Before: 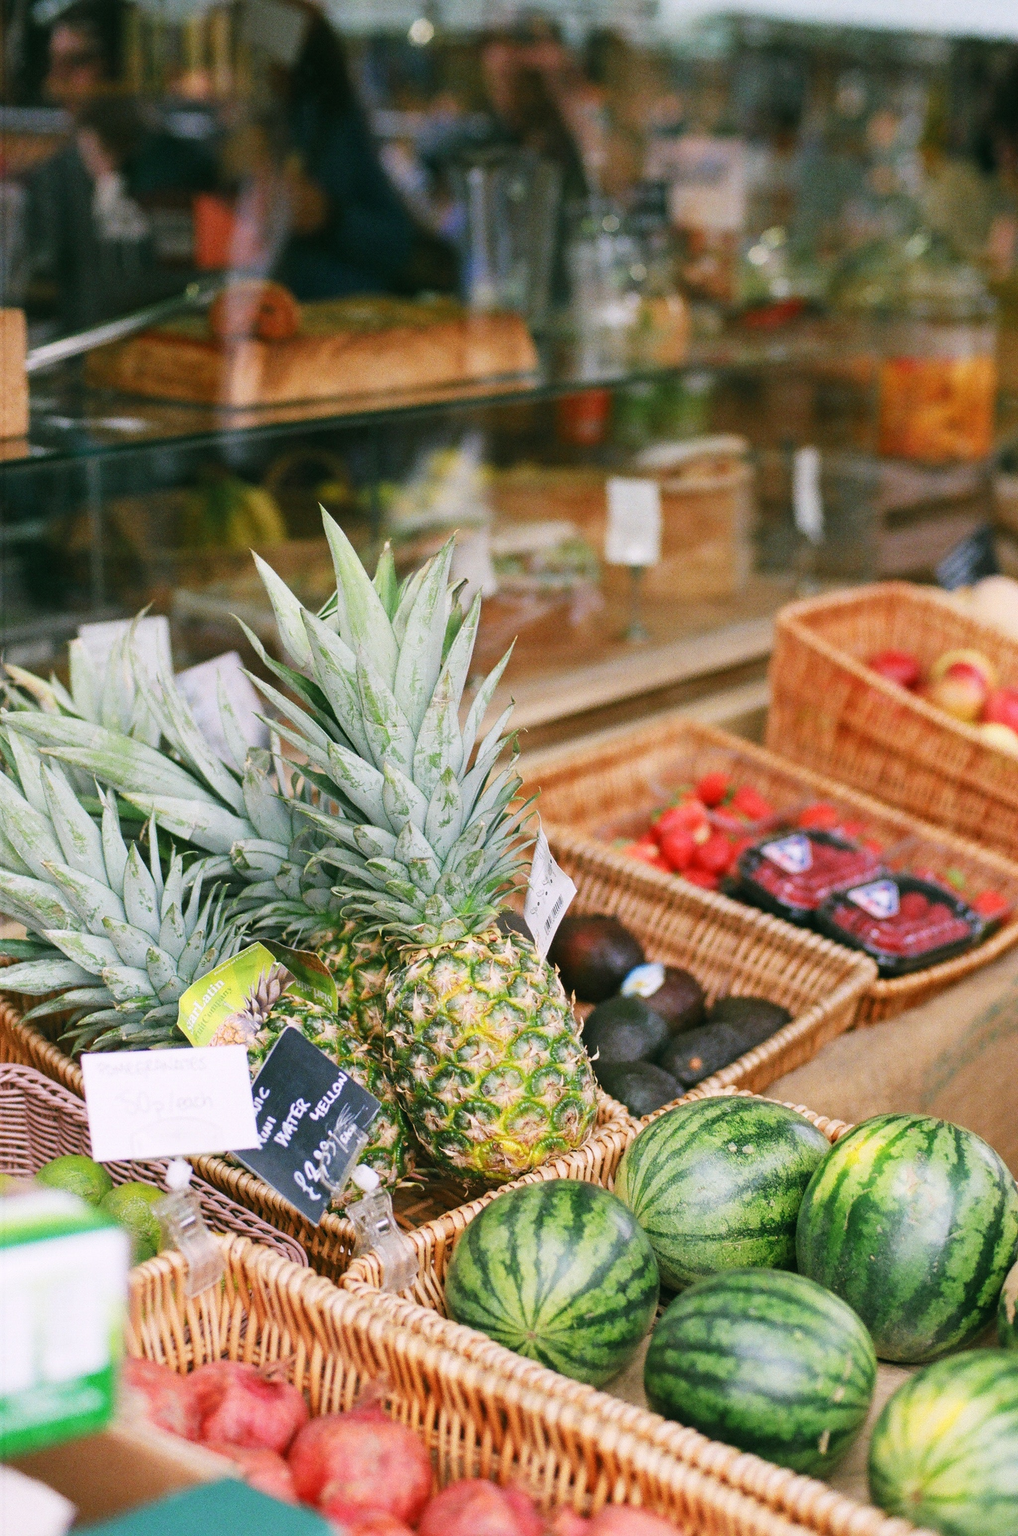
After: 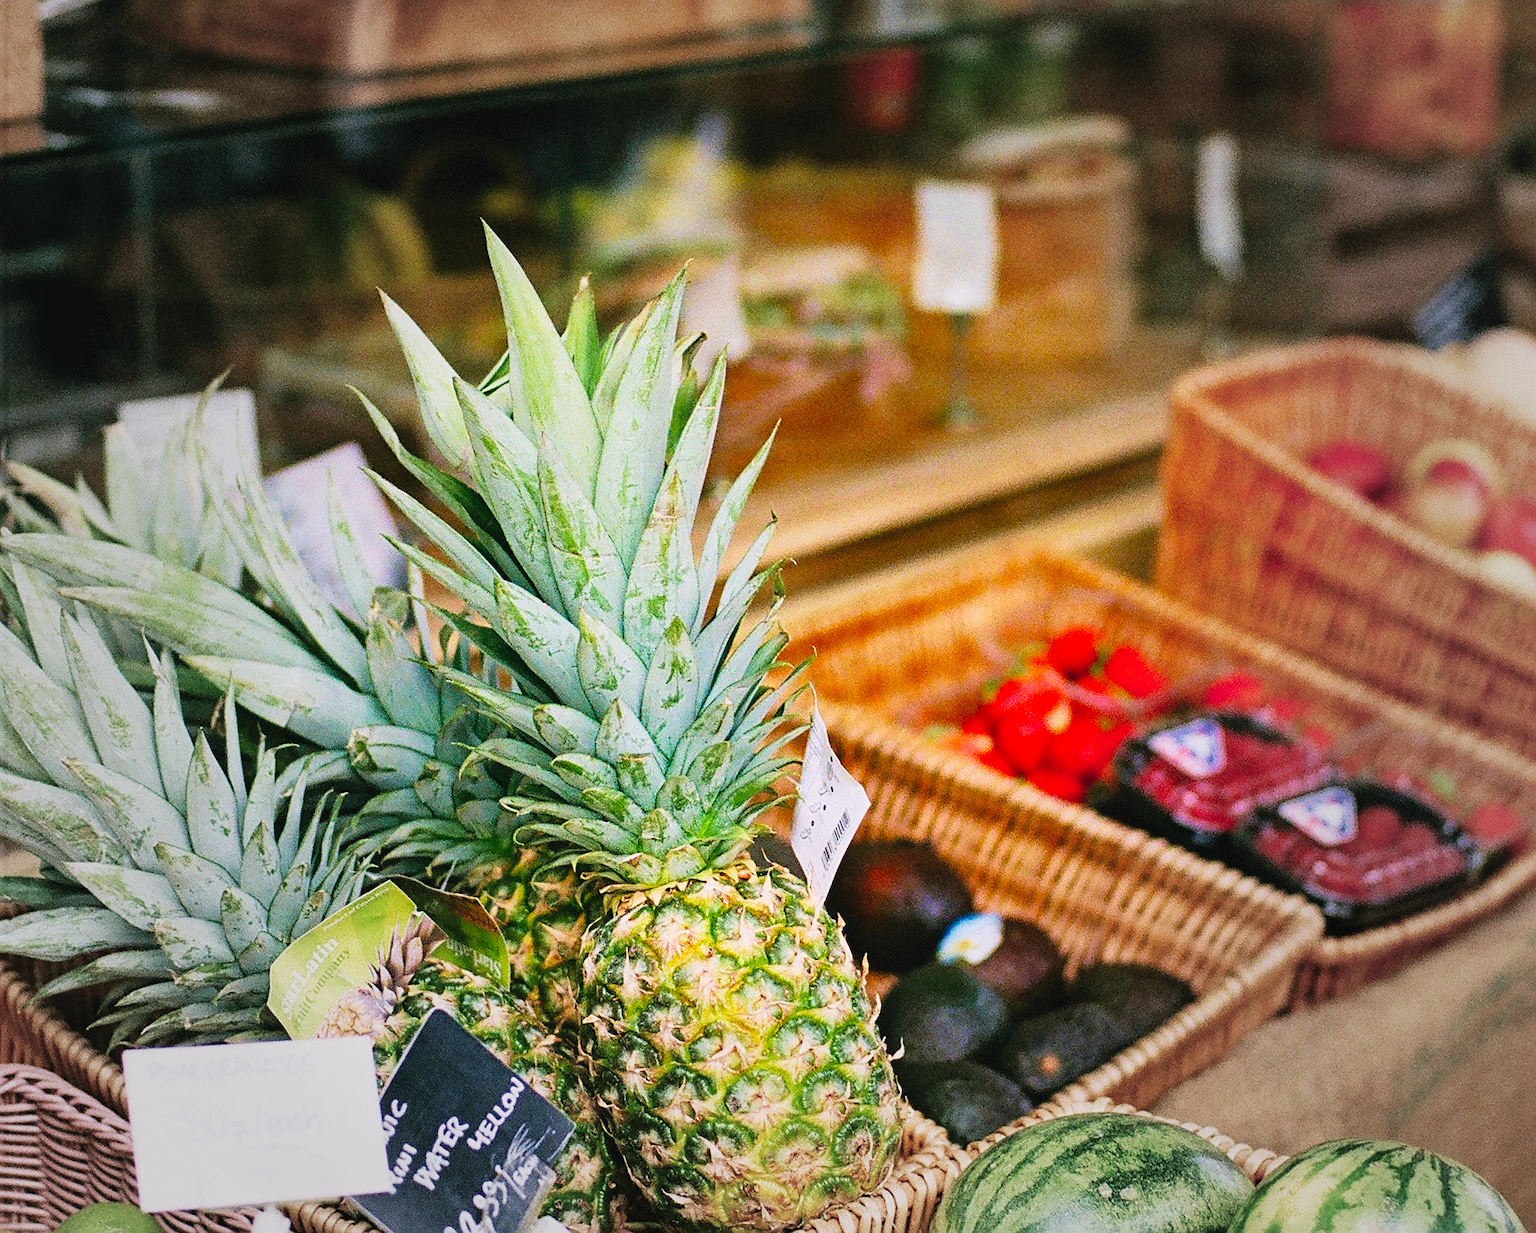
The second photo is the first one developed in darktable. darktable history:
tone curve: curves: ch0 [(0, 0.036) (0.119, 0.115) (0.461, 0.479) (0.715, 0.767) (0.817, 0.865) (1, 0.998)]; ch1 [(0, 0) (0.377, 0.416) (0.44, 0.461) (0.487, 0.49) (0.514, 0.525) (0.538, 0.561) (0.67, 0.713) (1, 1)]; ch2 [(0, 0) (0.38, 0.405) (0.463, 0.445) (0.492, 0.486) (0.529, 0.533) (0.578, 0.59) (0.653, 0.698) (1, 1)], preserve colors none
velvia: strength 49.79%
vignetting: fall-off start 34.59%, fall-off radius 64.9%, brightness -0.279, width/height ratio 0.958, dithering 8-bit output
sharpen: on, module defaults
haze removal: compatibility mode true, adaptive false
shadows and highlights: radius 125.83, shadows 21.25, highlights -22.89, low approximation 0.01
crop and rotate: top 23.313%, bottom 23.46%
filmic rgb: black relative exposure -12.05 EV, white relative exposure 2.81 EV, target black luminance 0%, hardness 8.12, latitude 69.99%, contrast 1.139, highlights saturation mix 10.23%, shadows ↔ highlights balance -0.384%, color science v5 (2021), contrast in shadows safe, contrast in highlights safe
